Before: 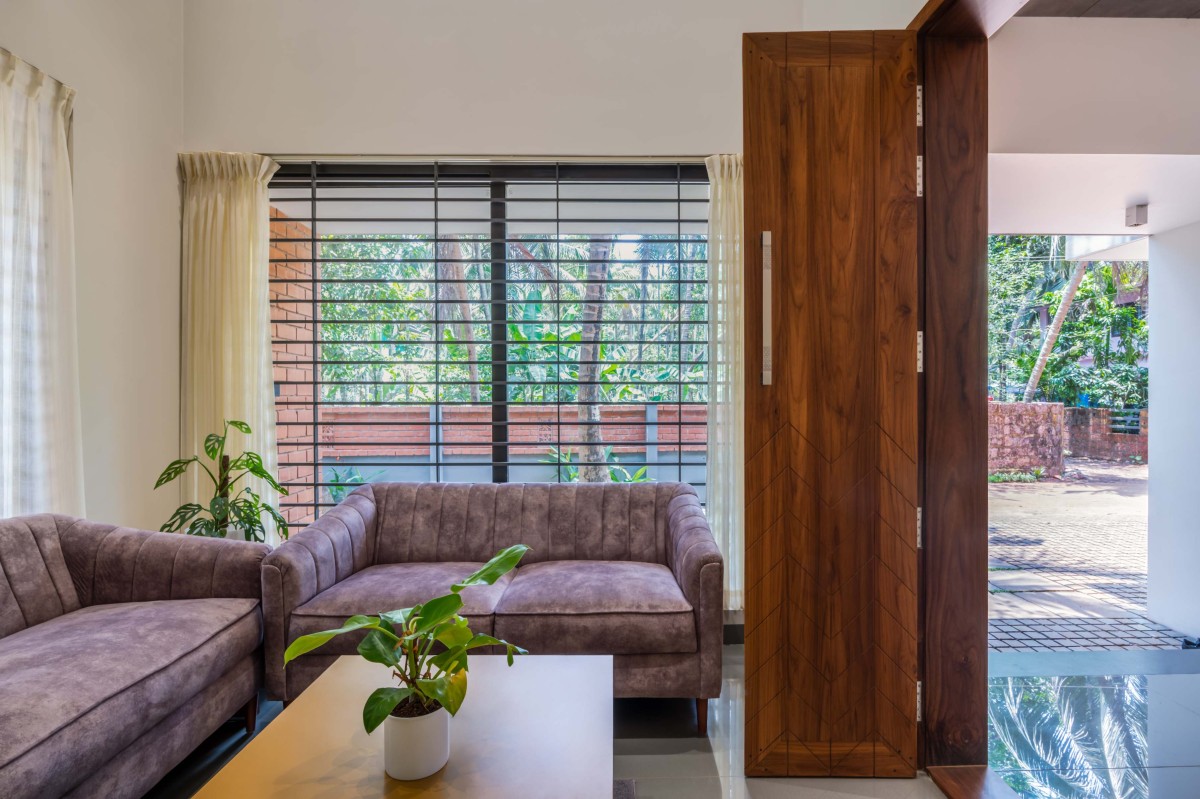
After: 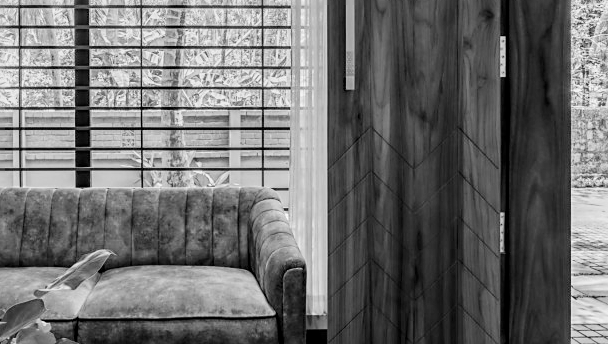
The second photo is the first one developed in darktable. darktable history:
crop: left 34.774%, top 36.941%, right 14.541%, bottom 19.982%
color correction: highlights a* -0.923, highlights b* 4.61, shadows a* 3.52
exposure: black level correction 0, exposure 0.301 EV, compensate highlight preservation false
color zones: curves: ch1 [(0, -0.394) (0.143, -0.394) (0.286, -0.394) (0.429, -0.392) (0.571, -0.391) (0.714, -0.391) (0.857, -0.391) (1, -0.394)]
sharpen: radius 1.878, amount 0.412, threshold 1.648
filmic rgb: black relative exposure -5.1 EV, white relative exposure 3.95 EV, hardness 2.9, contrast 1.3, highlights saturation mix -29.32%, color science v4 (2020)
local contrast: highlights 101%, shadows 101%, detail 119%, midtone range 0.2
